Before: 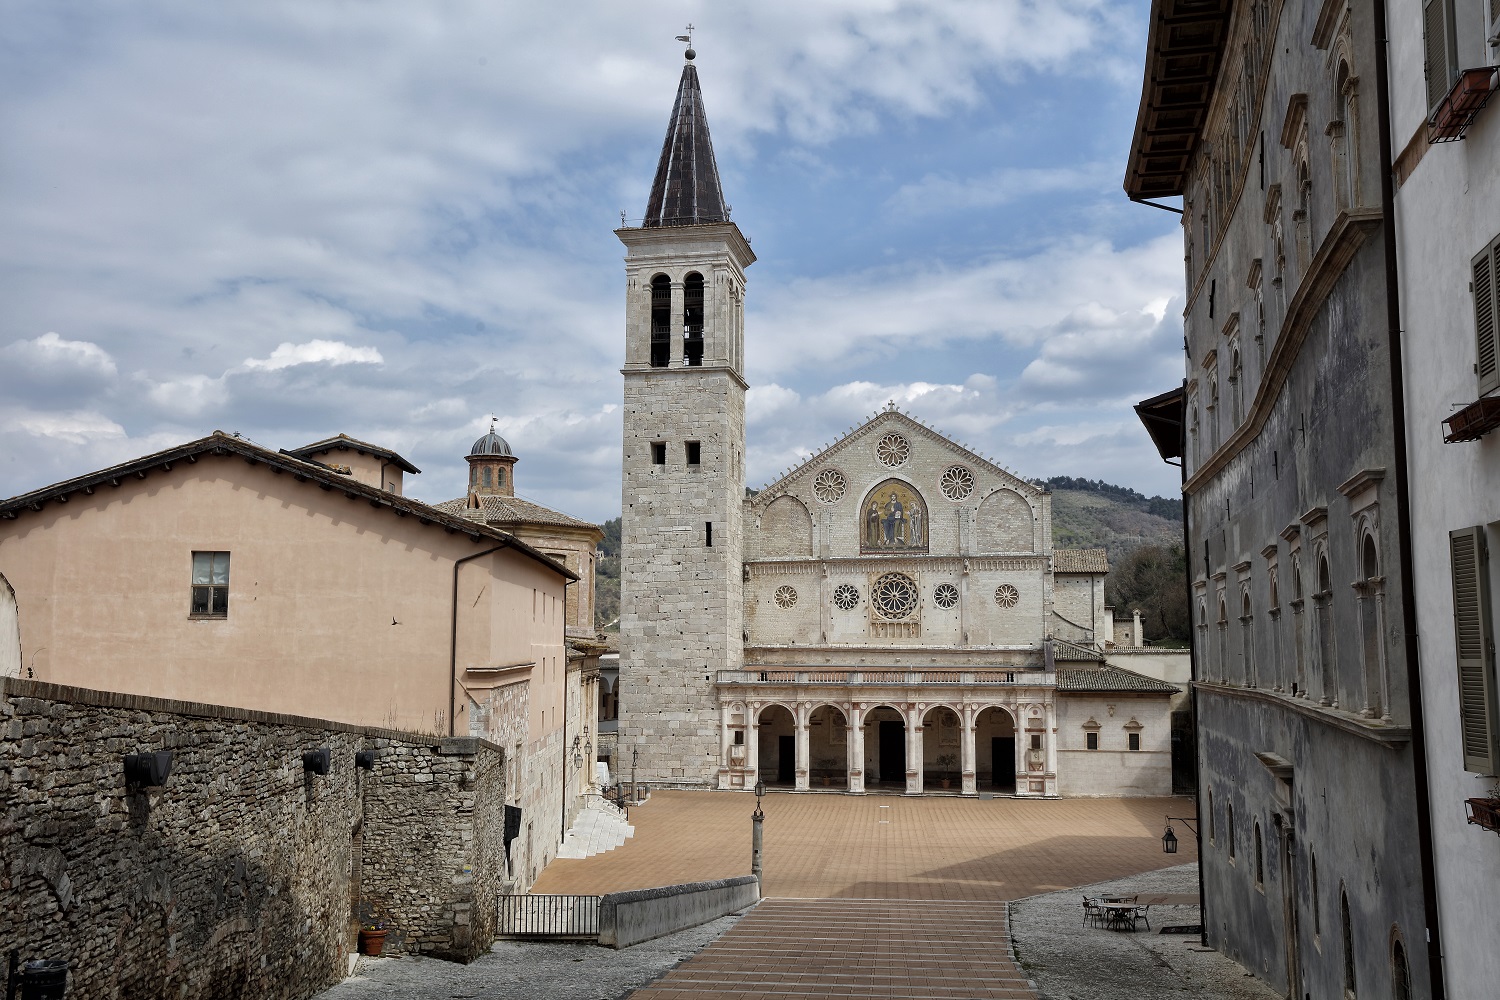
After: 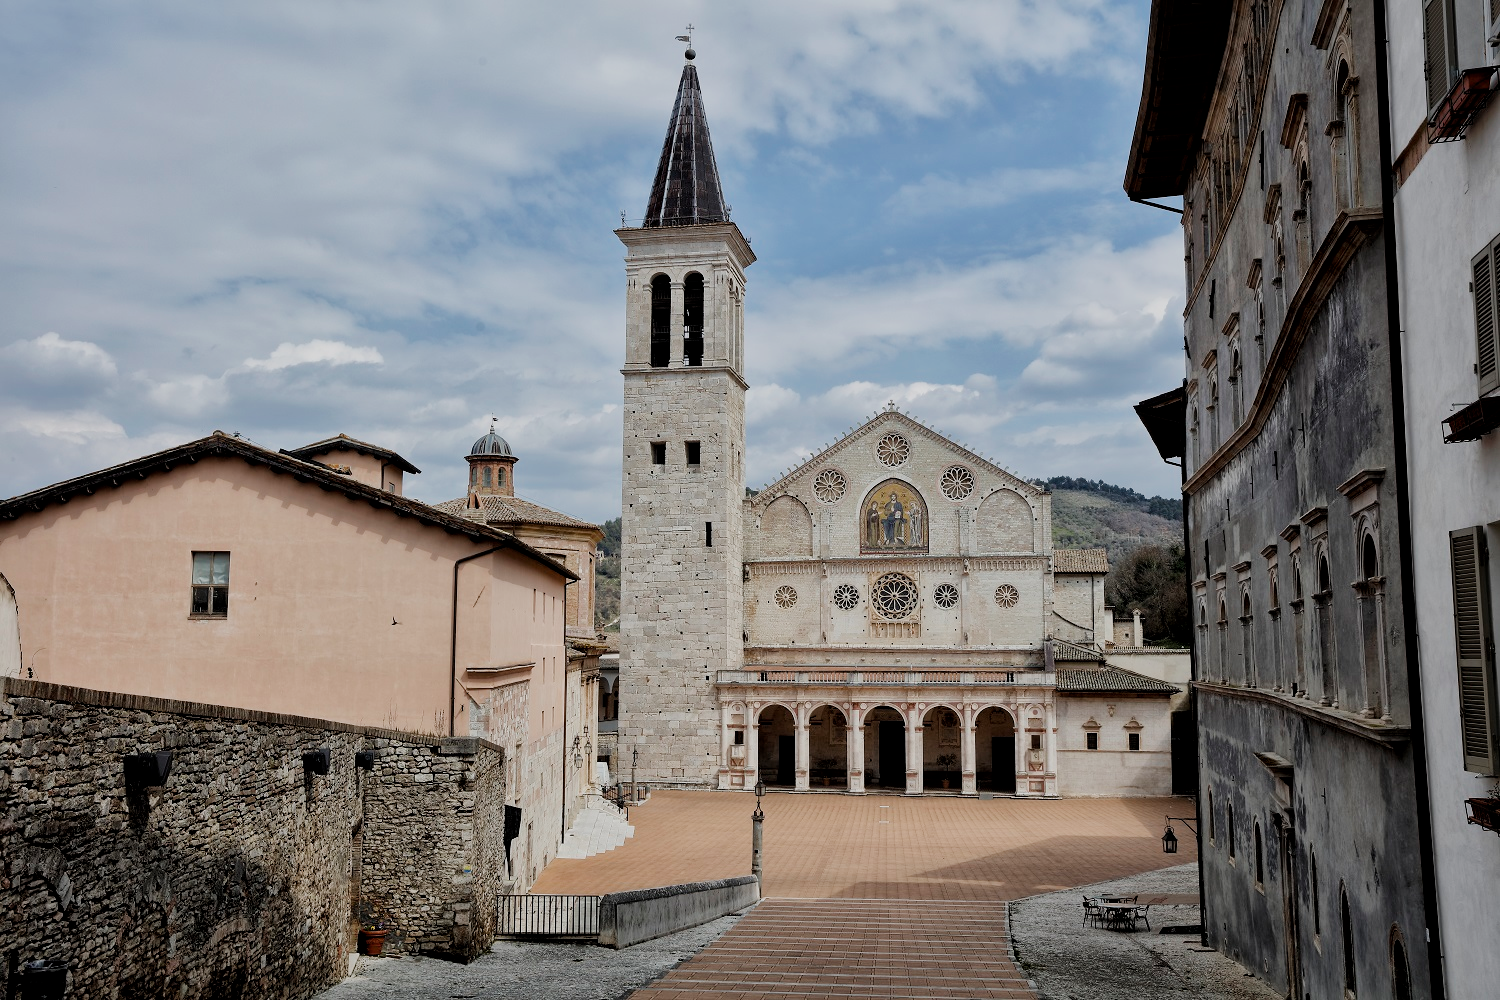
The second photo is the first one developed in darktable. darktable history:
exposure: black level correction 0.001, exposure 0.14 EV, compensate highlight preservation false
local contrast: mode bilateral grid, contrast 20, coarseness 50, detail 120%, midtone range 0.2
filmic rgb: black relative exposure -7.15 EV, white relative exposure 5.36 EV, hardness 3.02
